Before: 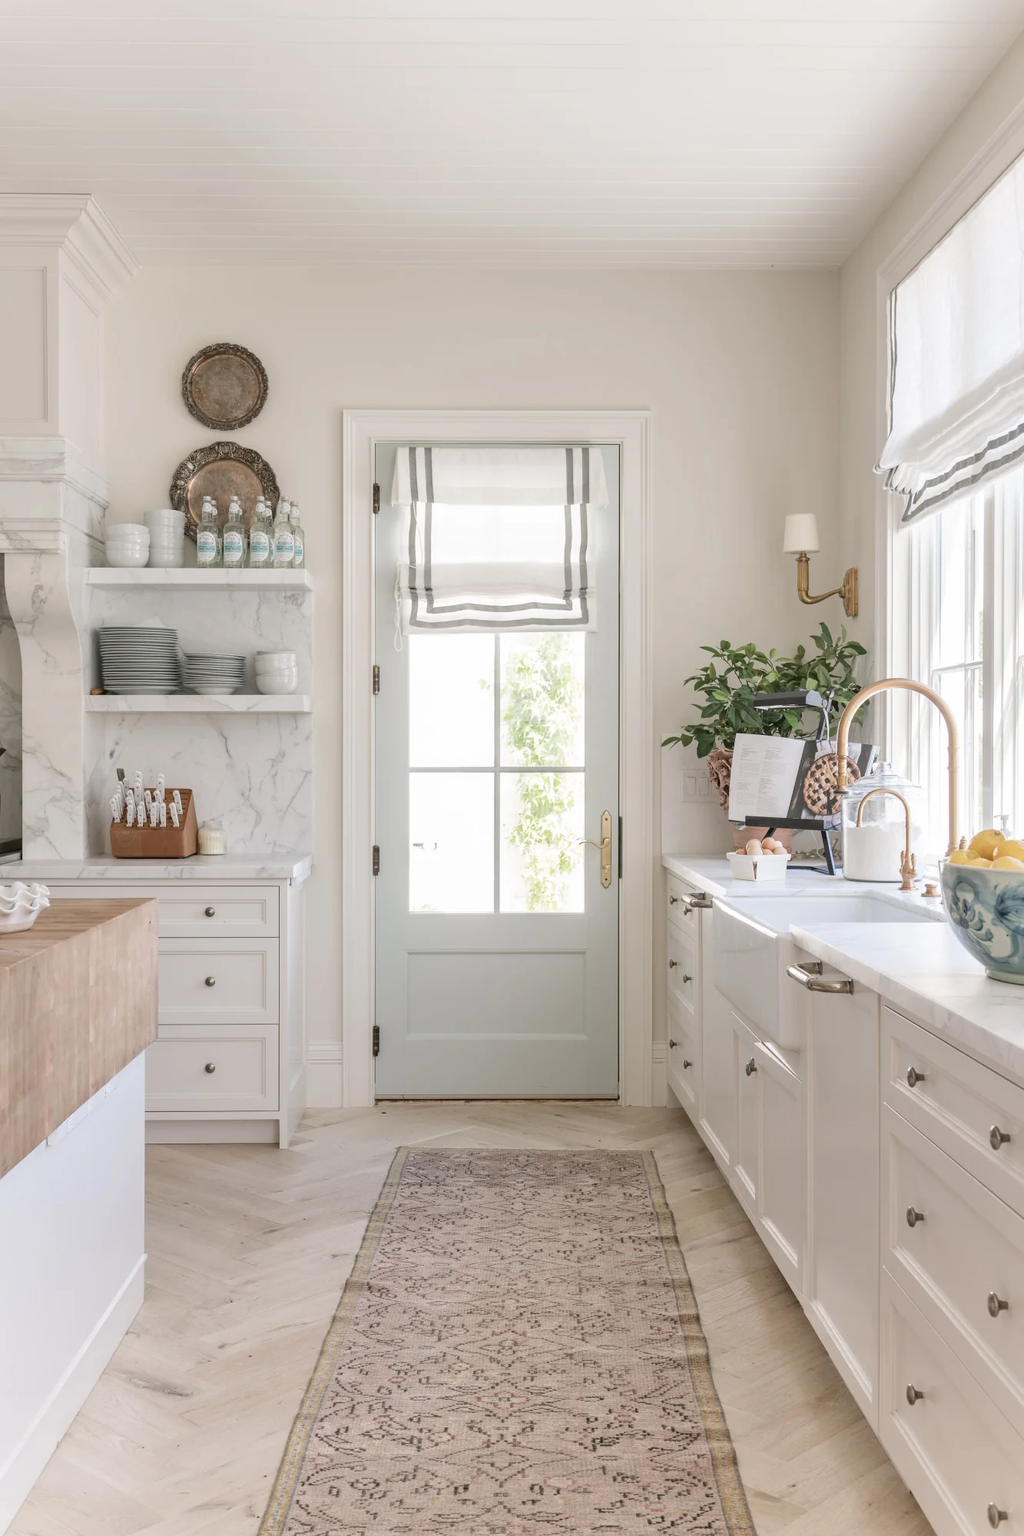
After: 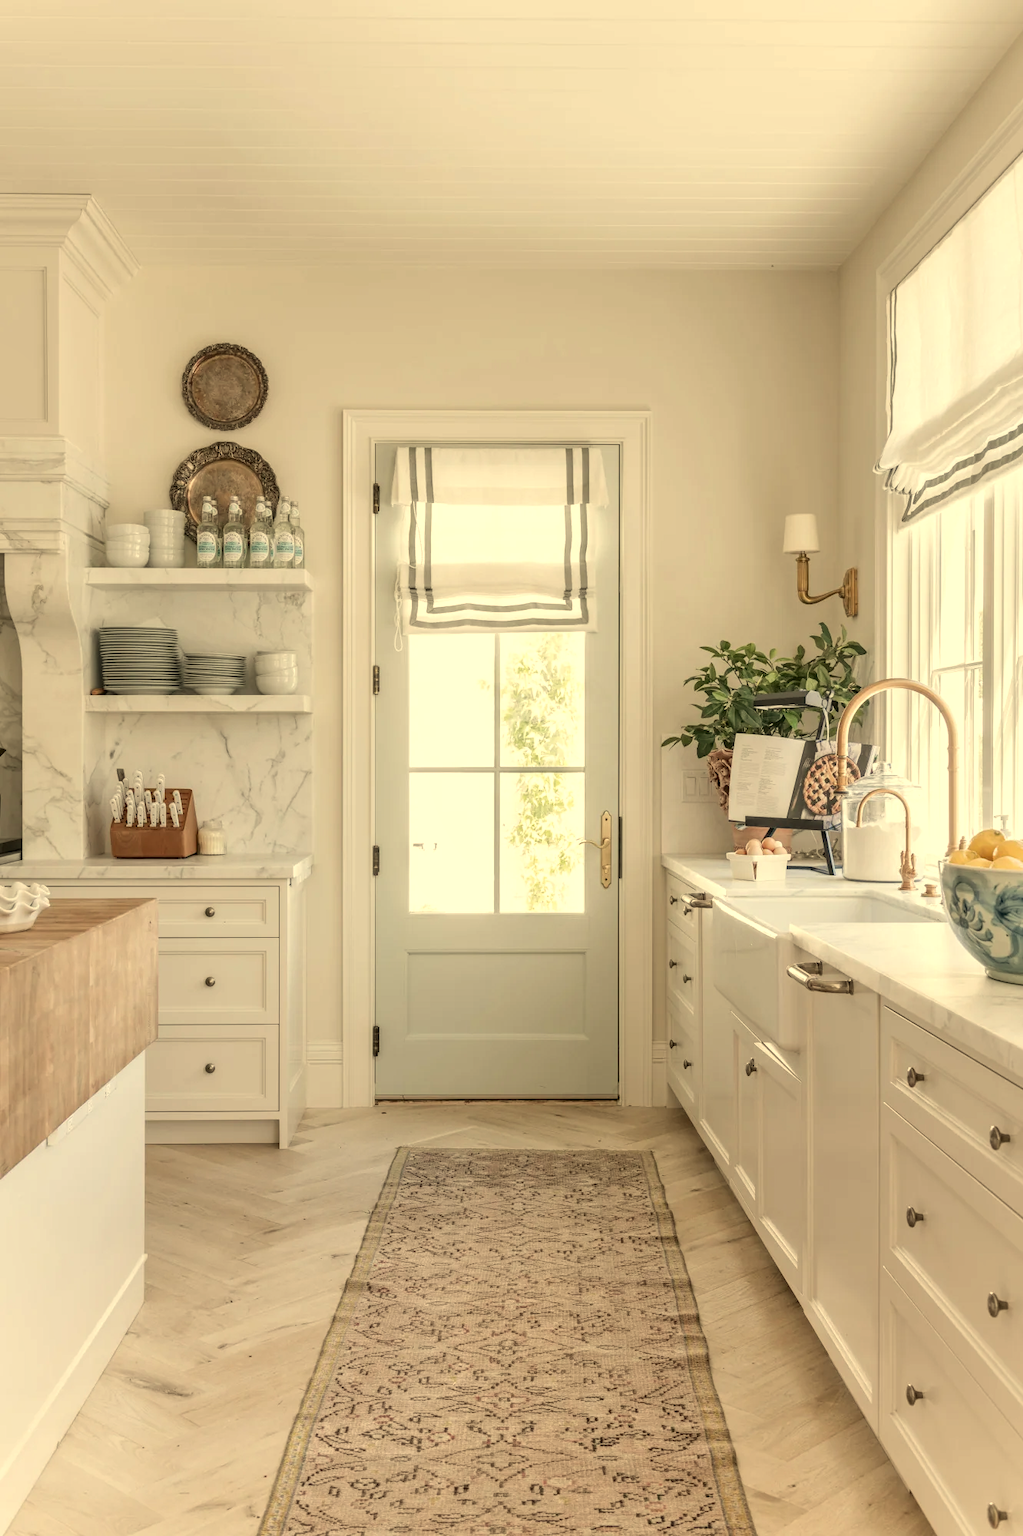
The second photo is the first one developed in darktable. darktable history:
white balance: red 1.08, blue 0.791
local contrast: on, module defaults
